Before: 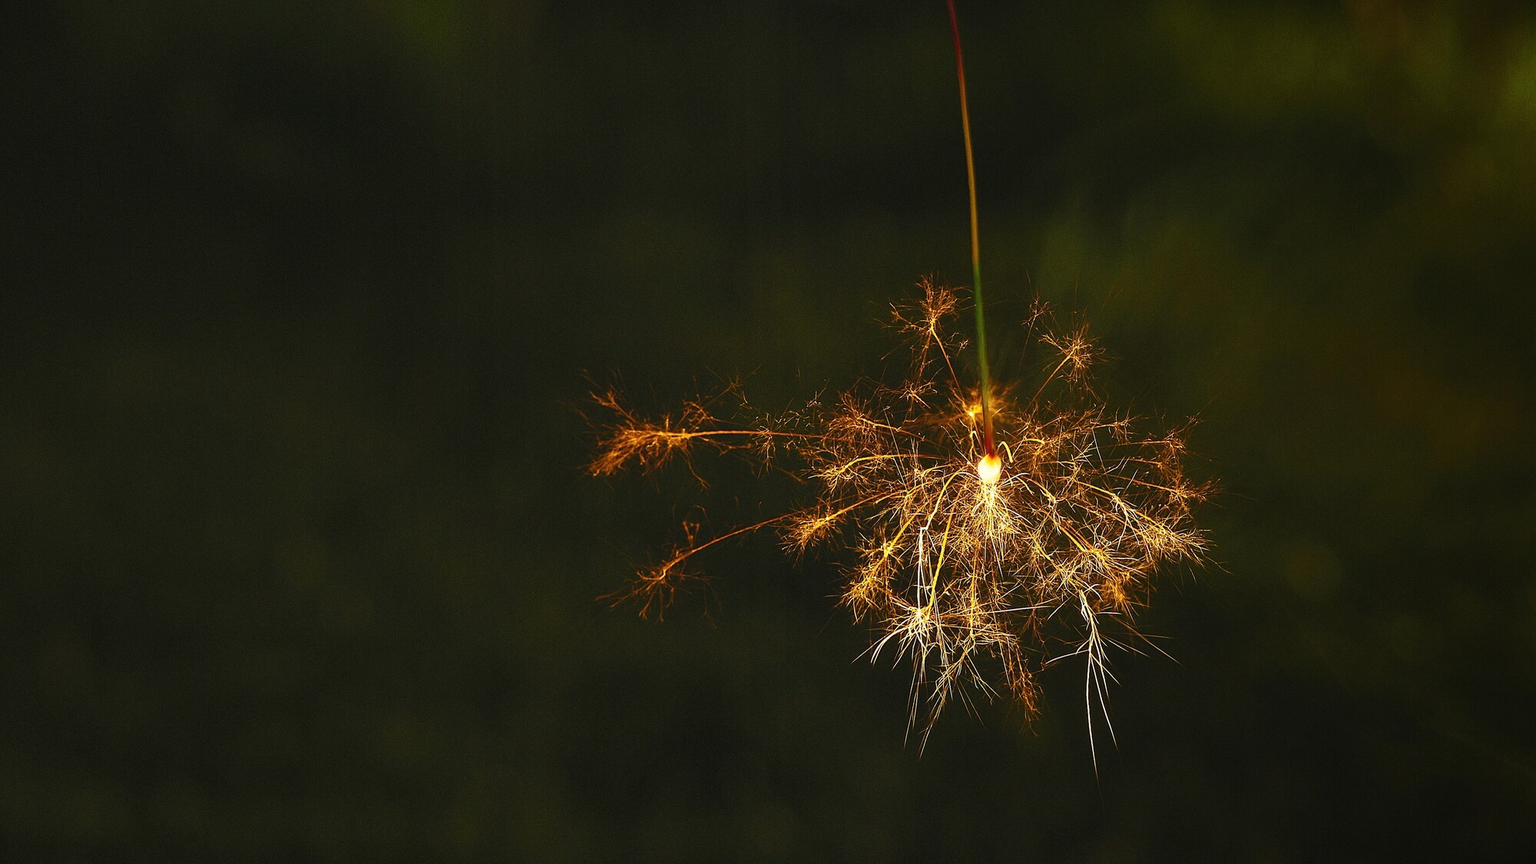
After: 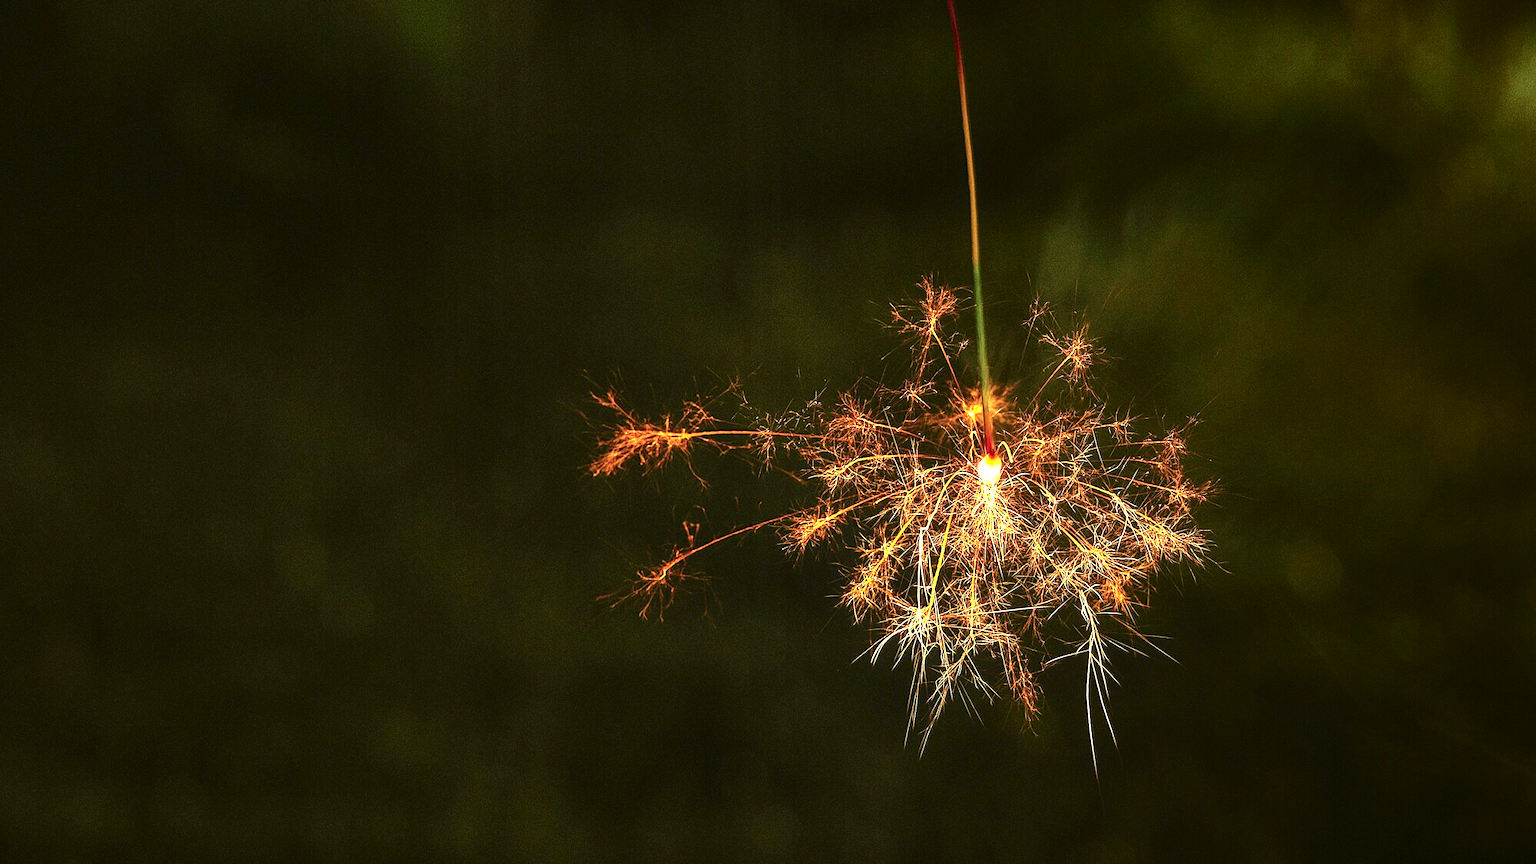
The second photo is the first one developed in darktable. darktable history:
exposure: black level correction 0, exposure 0.896 EV, compensate highlight preservation false
local contrast: on, module defaults
tone curve: curves: ch0 [(0.003, 0) (0.066, 0.031) (0.16, 0.089) (0.269, 0.218) (0.395, 0.408) (0.517, 0.56) (0.684, 0.734) (0.791, 0.814) (1, 1)]; ch1 [(0, 0) (0.164, 0.115) (0.337, 0.332) (0.39, 0.398) (0.464, 0.461) (0.501, 0.5) (0.507, 0.5) (0.534, 0.532) (0.577, 0.59) (0.652, 0.681) (0.733, 0.764) (0.819, 0.823) (1, 1)]; ch2 [(0, 0) (0.337, 0.382) (0.464, 0.476) (0.501, 0.5) (0.527, 0.54) (0.551, 0.565) (0.628, 0.632) (0.689, 0.686) (1, 1)], color space Lab, independent channels
